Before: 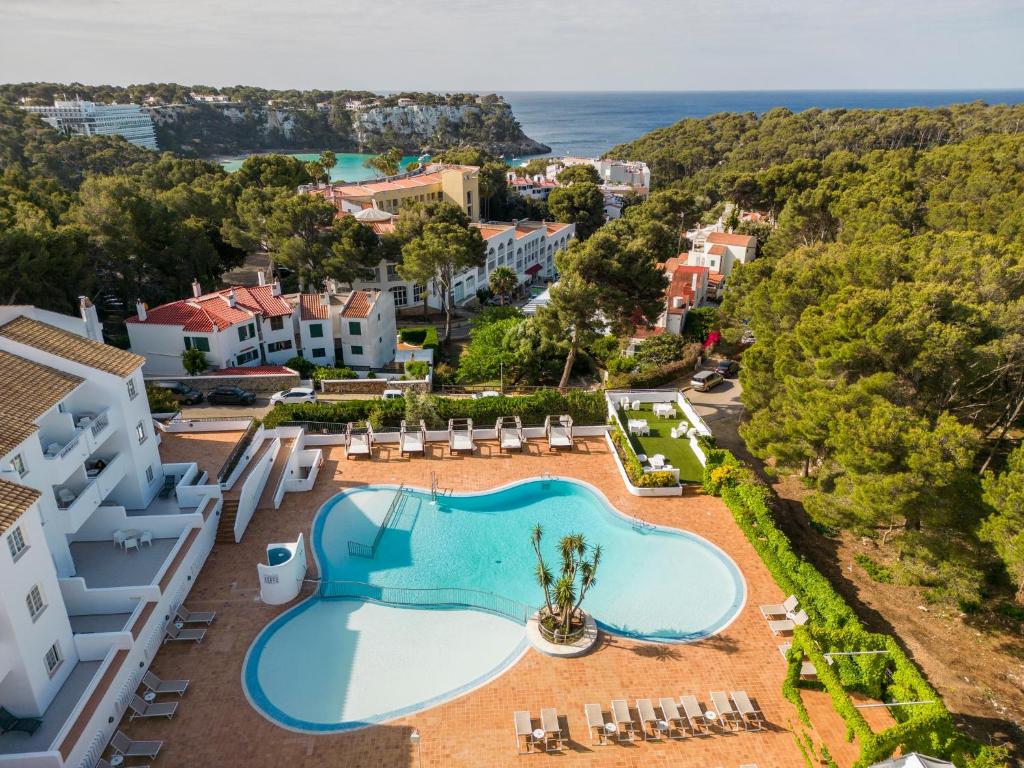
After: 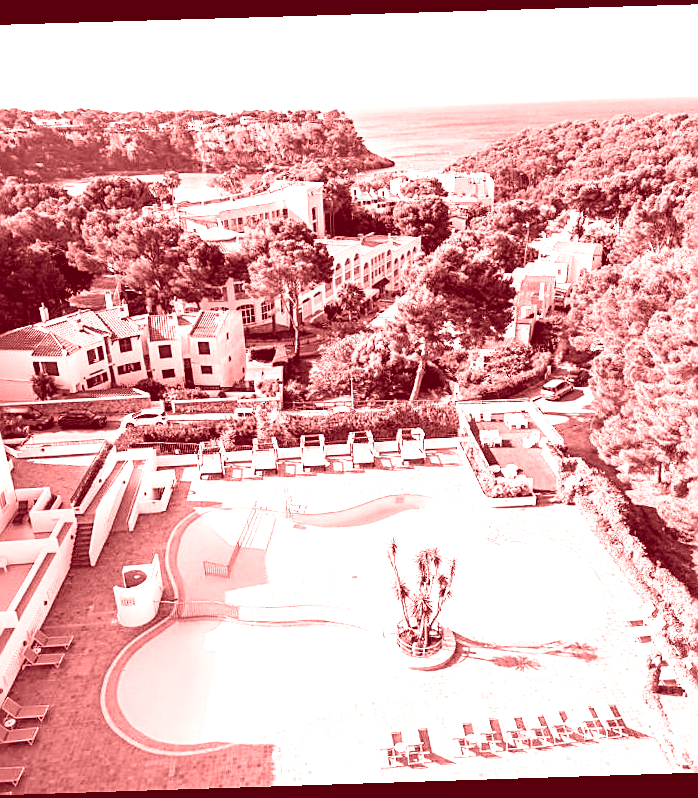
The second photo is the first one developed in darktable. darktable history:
crop and rotate: left 15.546%, right 17.787%
sharpen: on, module defaults
white balance: red 0.98, blue 1.034
colorize: saturation 60%, source mix 100%
exposure: black level correction 0, exposure 0.95 EV, compensate exposure bias true, compensate highlight preservation false
tone curve: curves: ch0 [(0, 0) (0.003, 0.016) (0.011, 0.016) (0.025, 0.016) (0.044, 0.017) (0.069, 0.026) (0.1, 0.044) (0.136, 0.074) (0.177, 0.121) (0.224, 0.183) (0.277, 0.248) (0.335, 0.326) (0.399, 0.413) (0.468, 0.511) (0.543, 0.612) (0.623, 0.717) (0.709, 0.818) (0.801, 0.911) (0.898, 0.979) (1, 1)], preserve colors none
rotate and perspective: rotation -1.77°, lens shift (horizontal) 0.004, automatic cropping off
